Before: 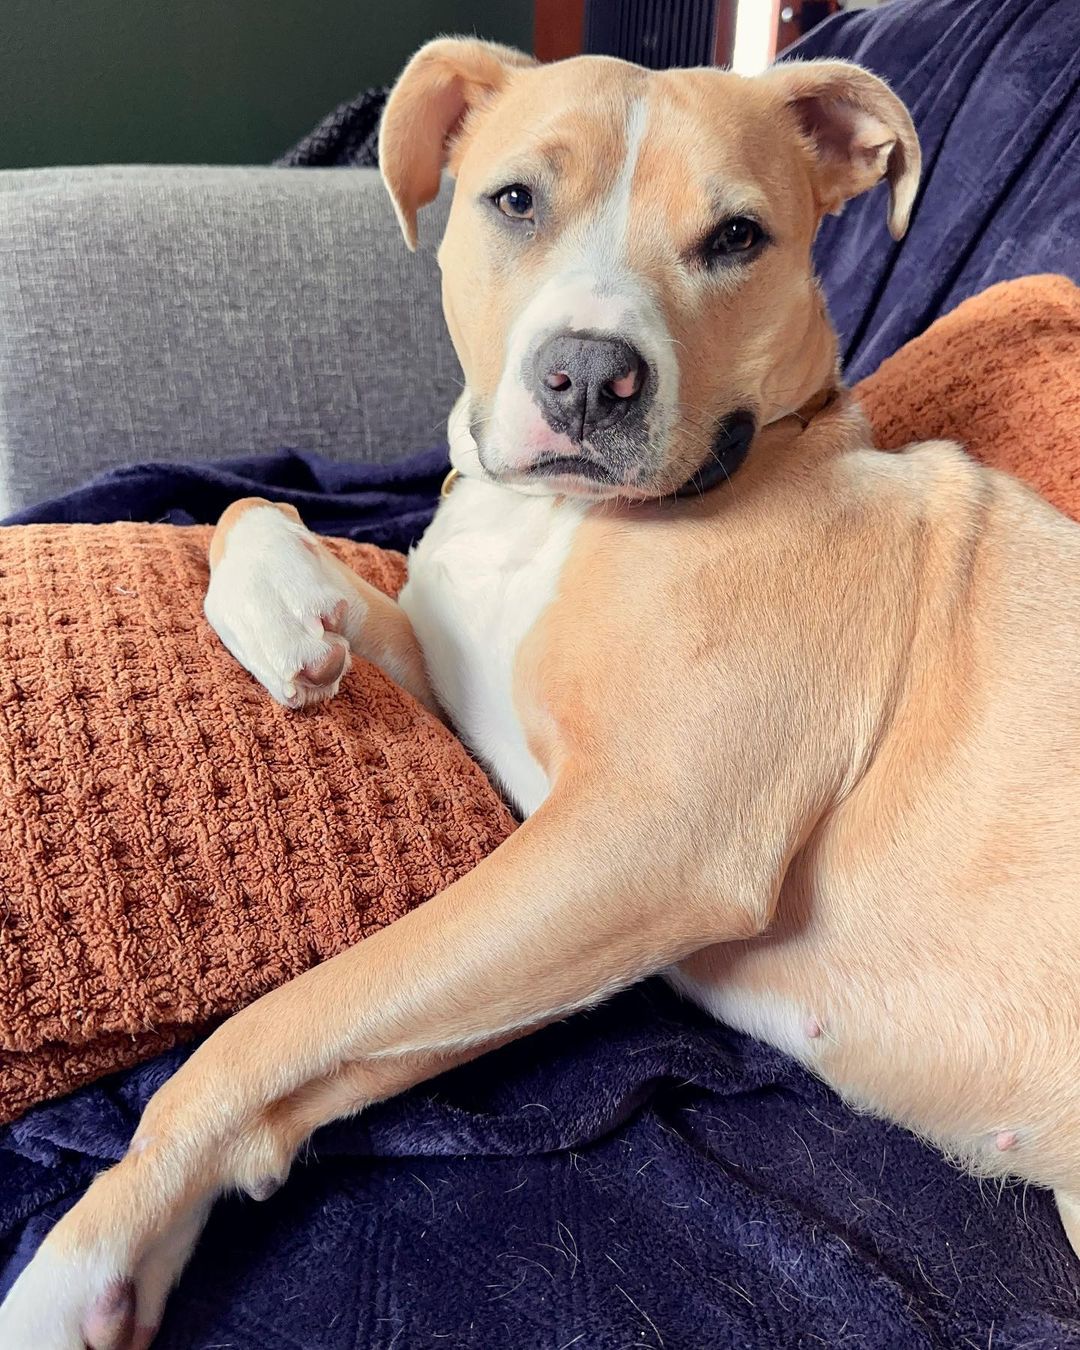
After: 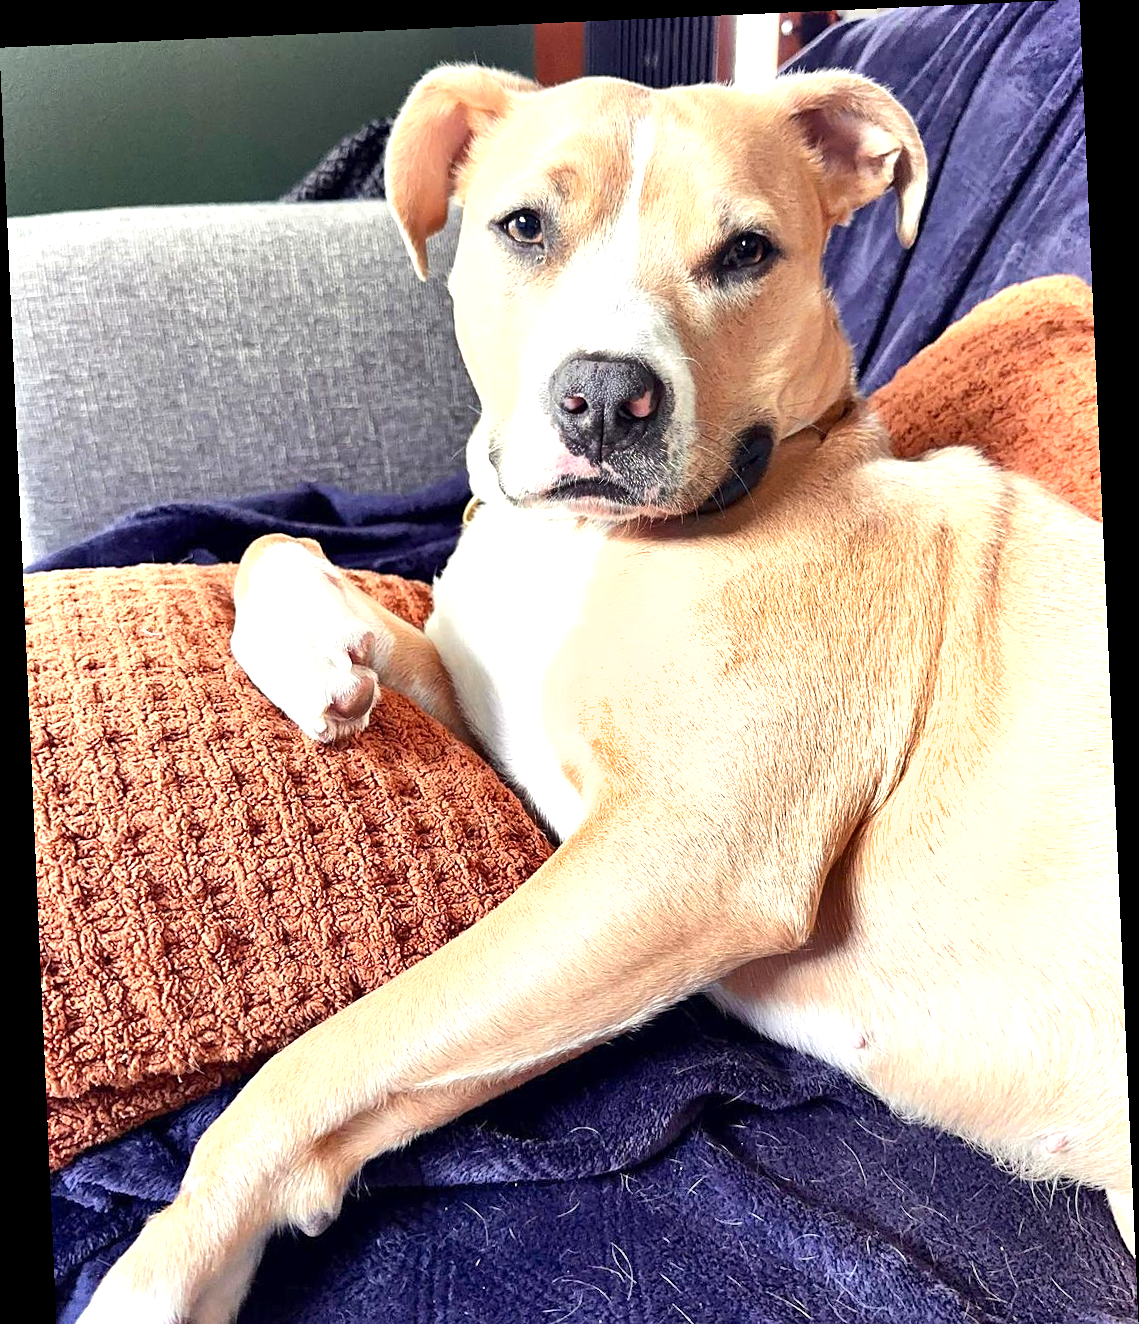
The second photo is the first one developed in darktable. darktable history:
exposure: exposure 1 EV, compensate highlight preservation false
sharpen: amount 0.2
crop and rotate: top 0%, bottom 5.097%
shadows and highlights: soften with gaussian
rotate and perspective: rotation -2.56°, automatic cropping off
